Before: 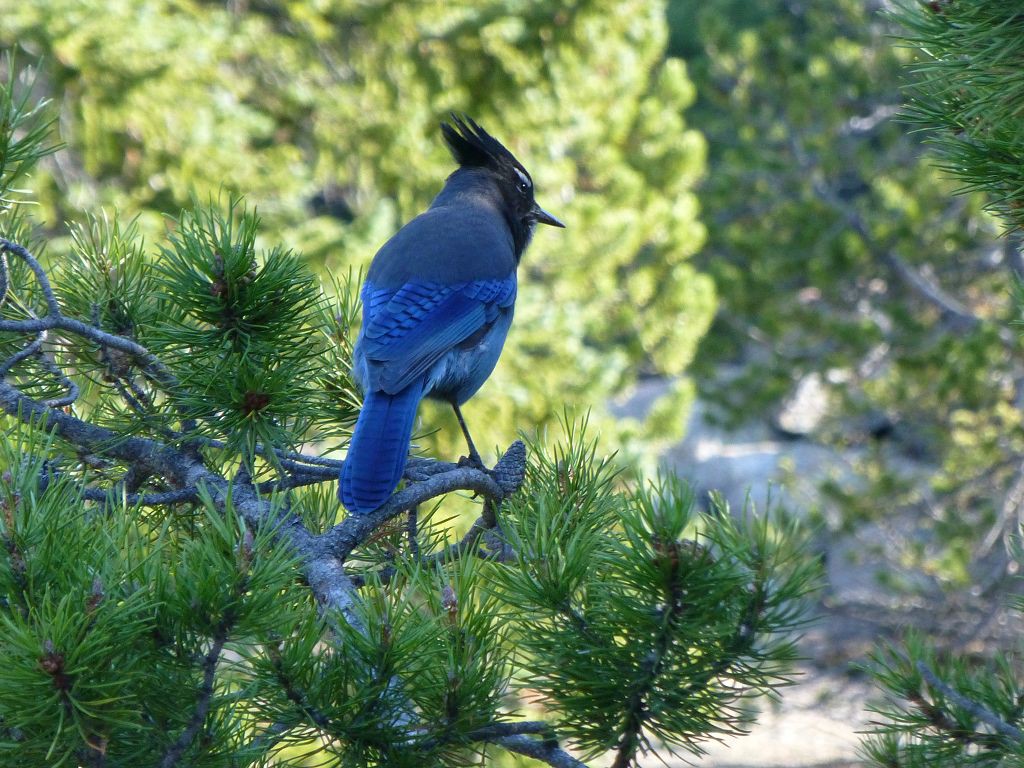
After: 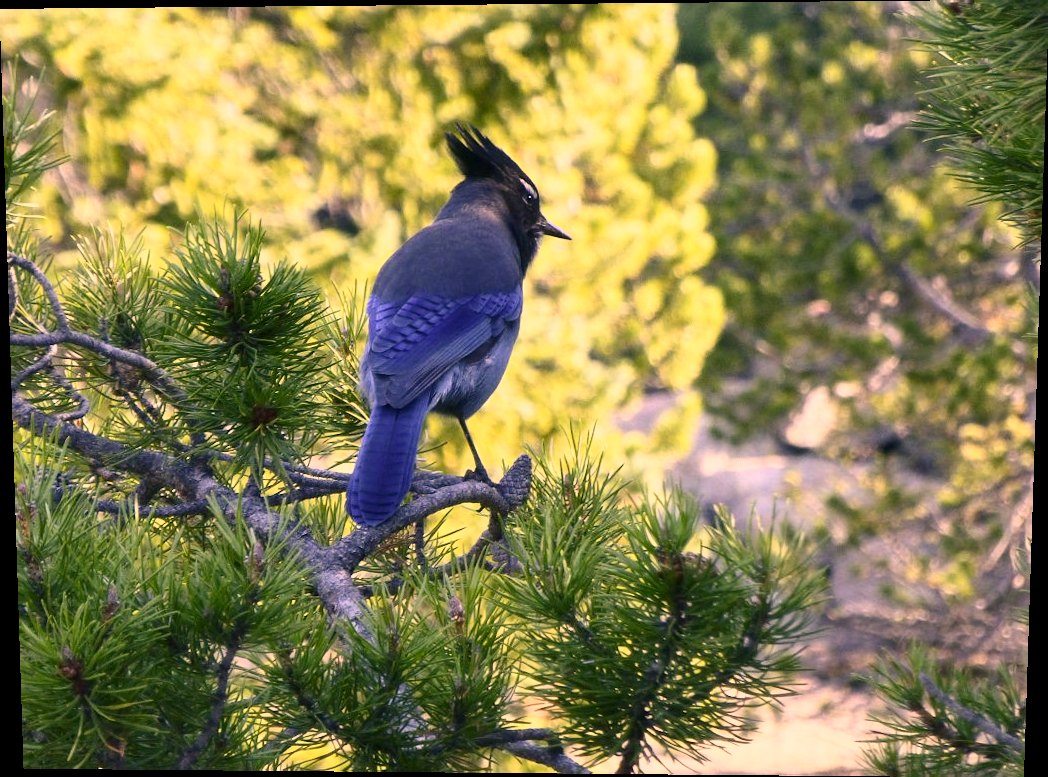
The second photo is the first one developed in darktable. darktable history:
contrast brightness saturation: contrast 0.24, brightness 0.09
color correction: highlights a* 21.88, highlights b* 22.25
rotate and perspective: lens shift (vertical) 0.048, lens shift (horizontal) -0.024, automatic cropping off
